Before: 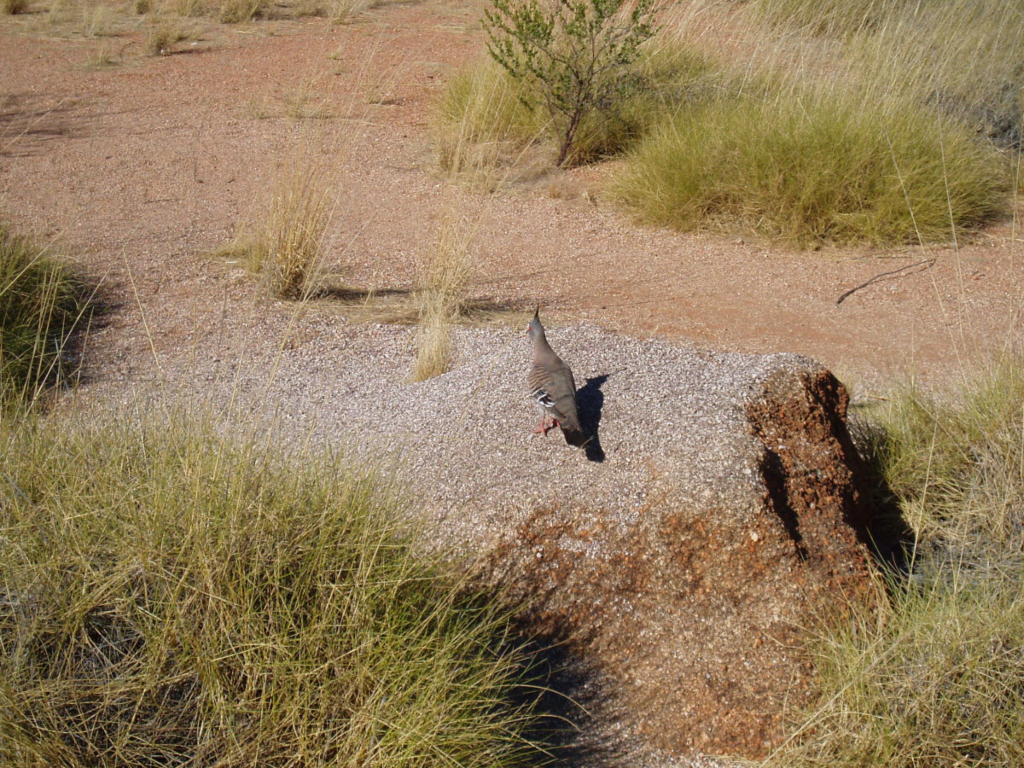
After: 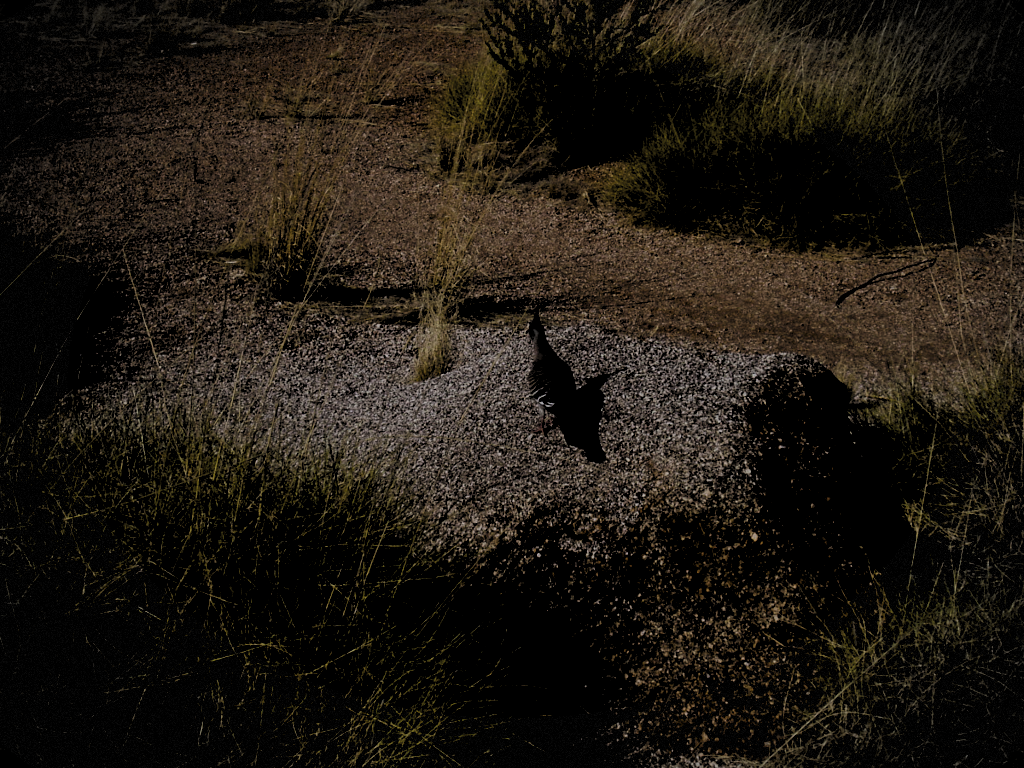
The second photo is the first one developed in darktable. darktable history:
vignetting: fall-off start 86.89%, brightness -0.624, saturation -0.676, automatic ratio true, dithering 8-bit output, unbound false
exposure: black level correction 0.047, exposure 0.013 EV, compensate exposure bias true, compensate highlight preservation false
color balance rgb: linear chroma grading › global chroma 8.995%, perceptual saturation grading › global saturation 30.973%, global vibrance 20%
levels: levels [0.514, 0.759, 1]
filmic rgb: black relative exposure -5.08 EV, white relative exposure 3.97 EV, threshold 5.94 EV, hardness 2.9, contrast 1.192, highlights saturation mix -30.58%, enable highlight reconstruction true
